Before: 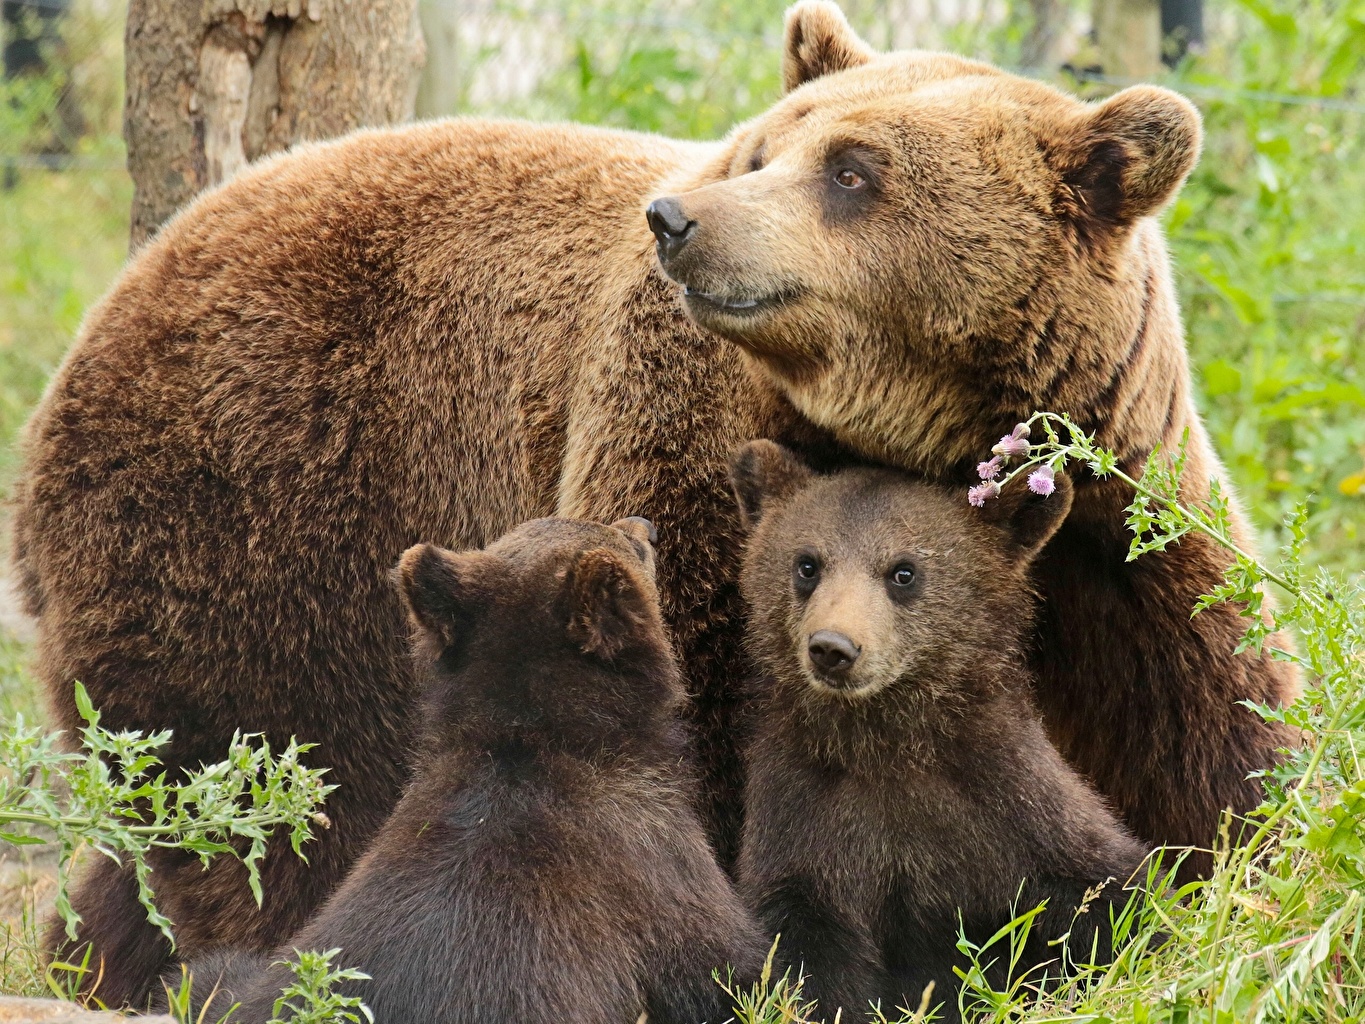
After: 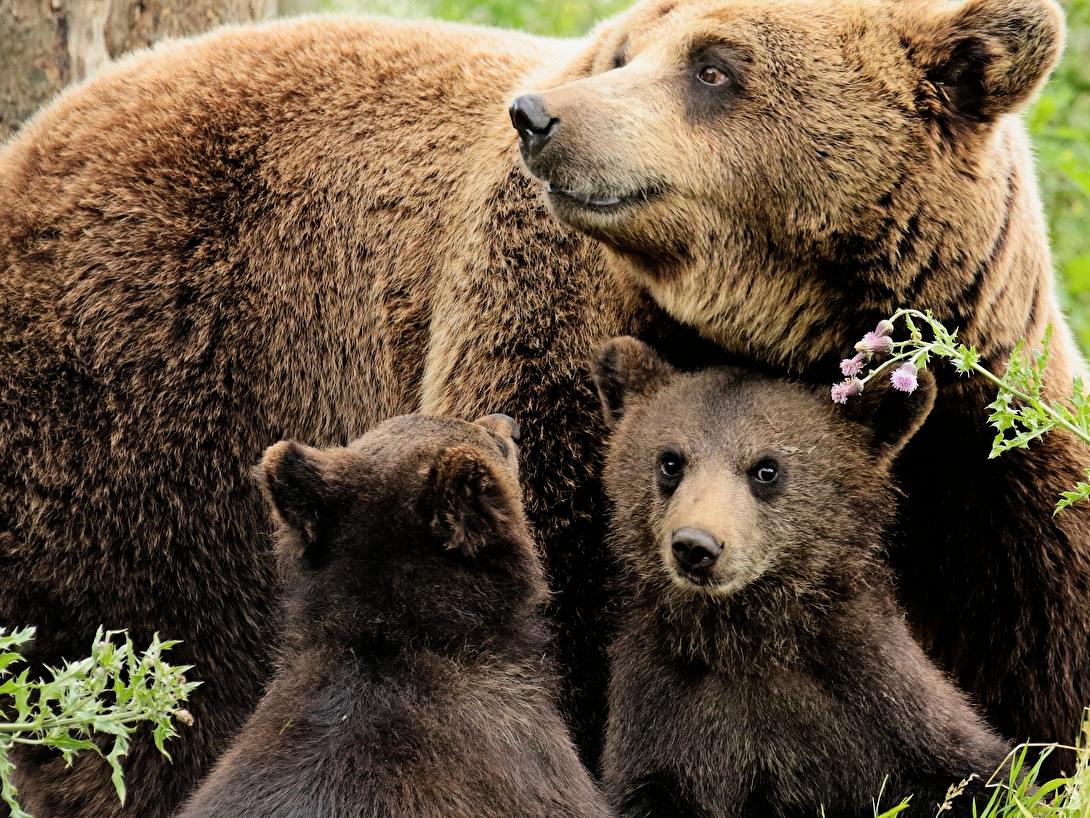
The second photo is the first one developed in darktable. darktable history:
filmic rgb: black relative exposure -4.93 EV, white relative exposure 2.84 EV, hardness 3.72
crop and rotate: left 10.071%, top 10.071%, right 10.02%, bottom 10.02%
